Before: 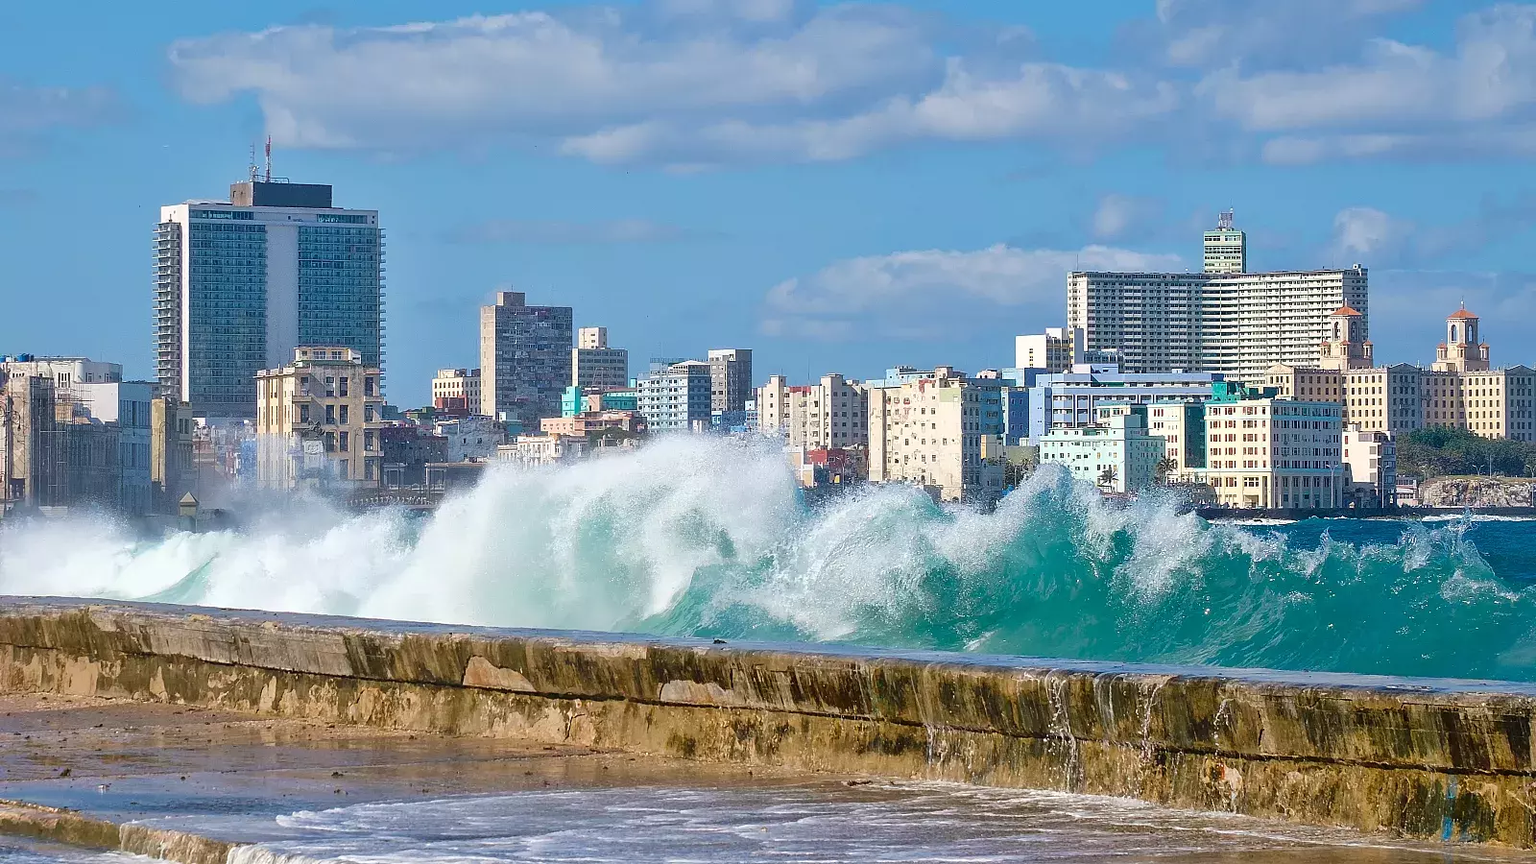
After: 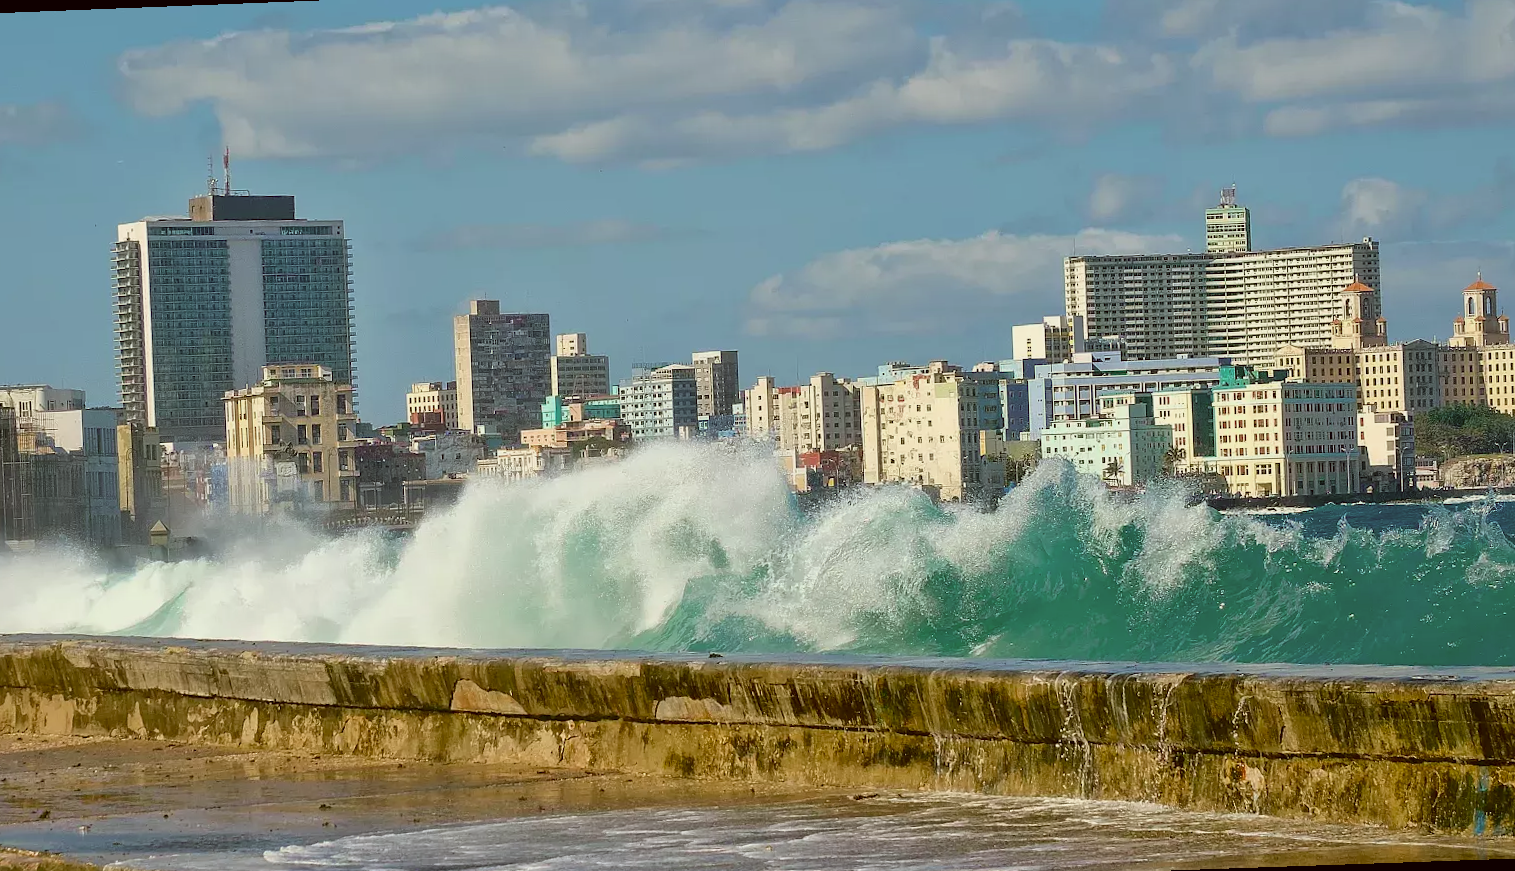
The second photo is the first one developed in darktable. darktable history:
exposure: exposure -0.21 EV, compensate highlight preservation false
color correction: highlights a* -1.43, highlights b* 10.12, shadows a* 0.395, shadows b* 19.35
rotate and perspective: rotation -2.12°, lens shift (vertical) 0.009, lens shift (horizontal) -0.008, automatic cropping original format, crop left 0.036, crop right 0.964, crop top 0.05, crop bottom 0.959
